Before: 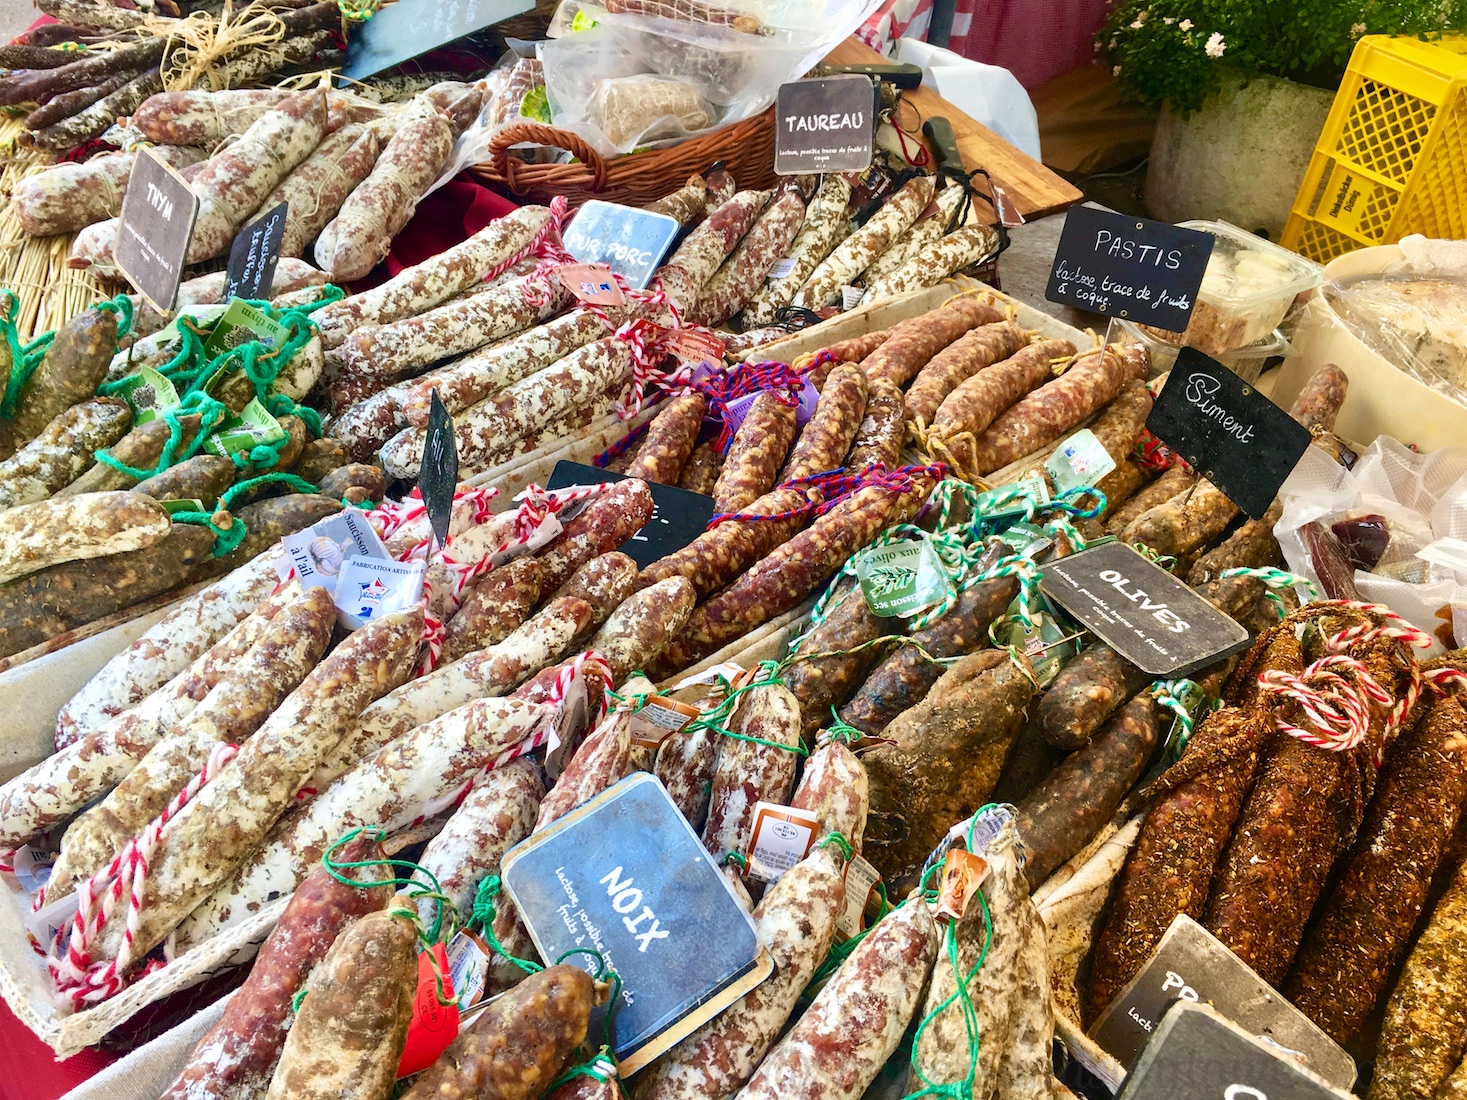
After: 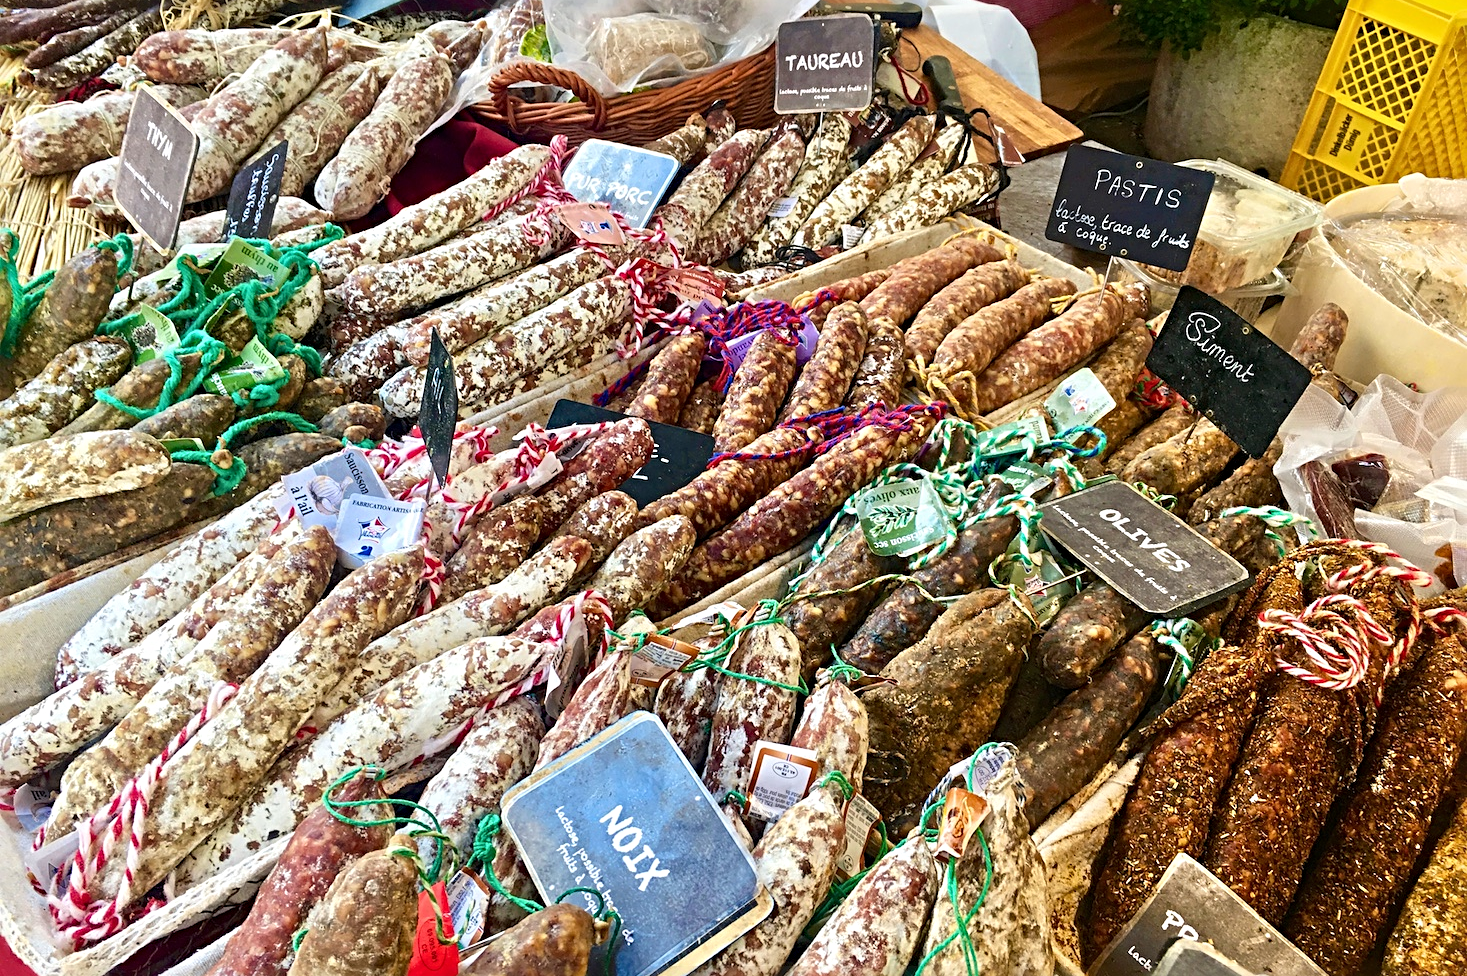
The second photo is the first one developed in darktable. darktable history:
crop and rotate: top 5.609%, bottom 5.609%
sharpen: radius 4
